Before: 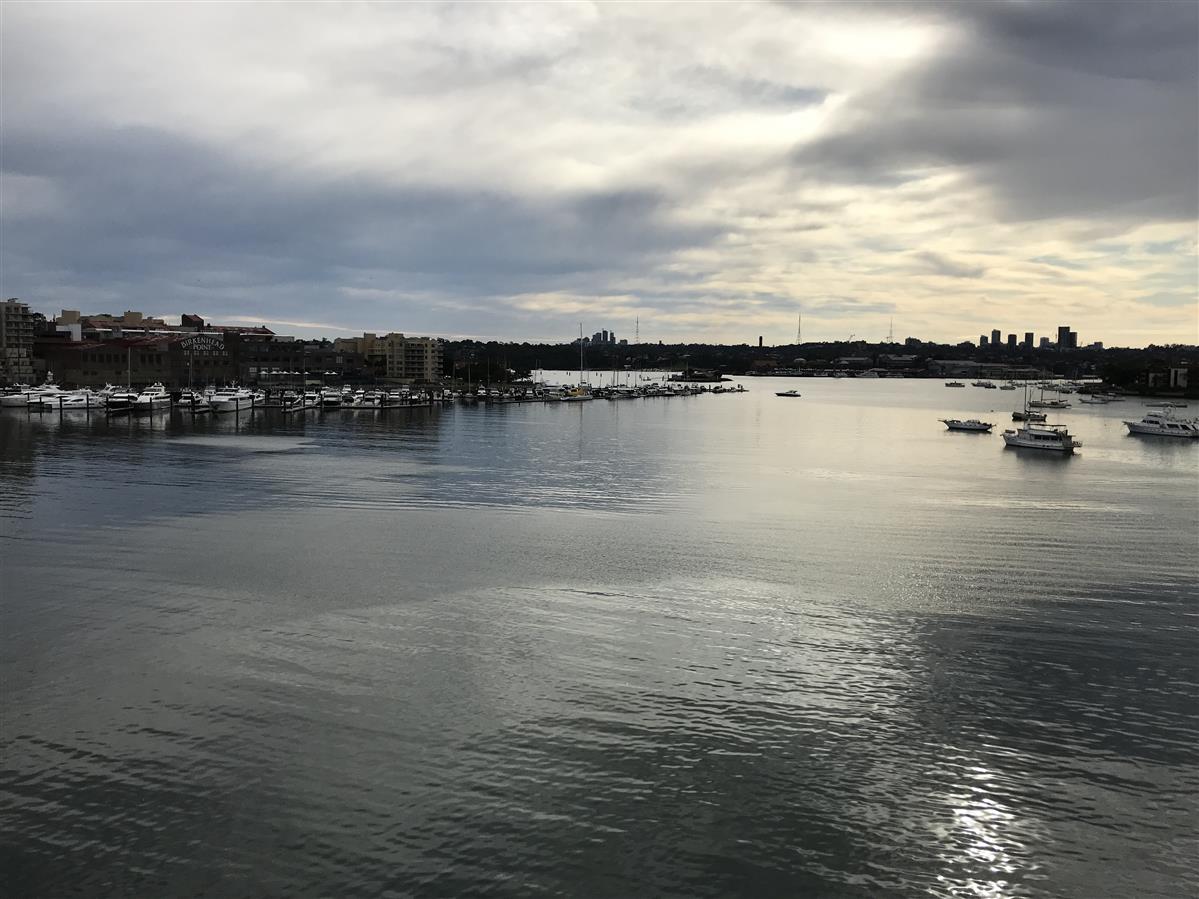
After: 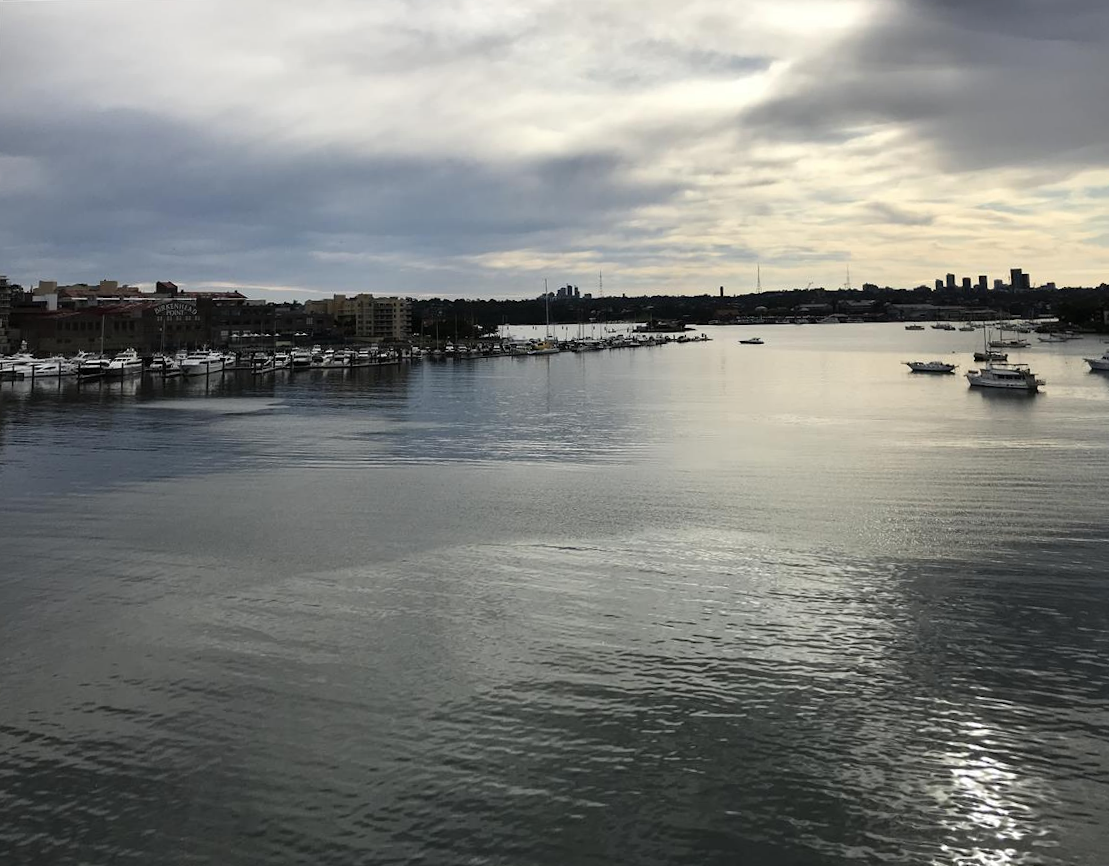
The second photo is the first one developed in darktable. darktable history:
color correction: highlights a* -0.182, highlights b* -0.124
rotate and perspective: rotation -1.68°, lens shift (vertical) -0.146, crop left 0.049, crop right 0.912, crop top 0.032, crop bottom 0.96
